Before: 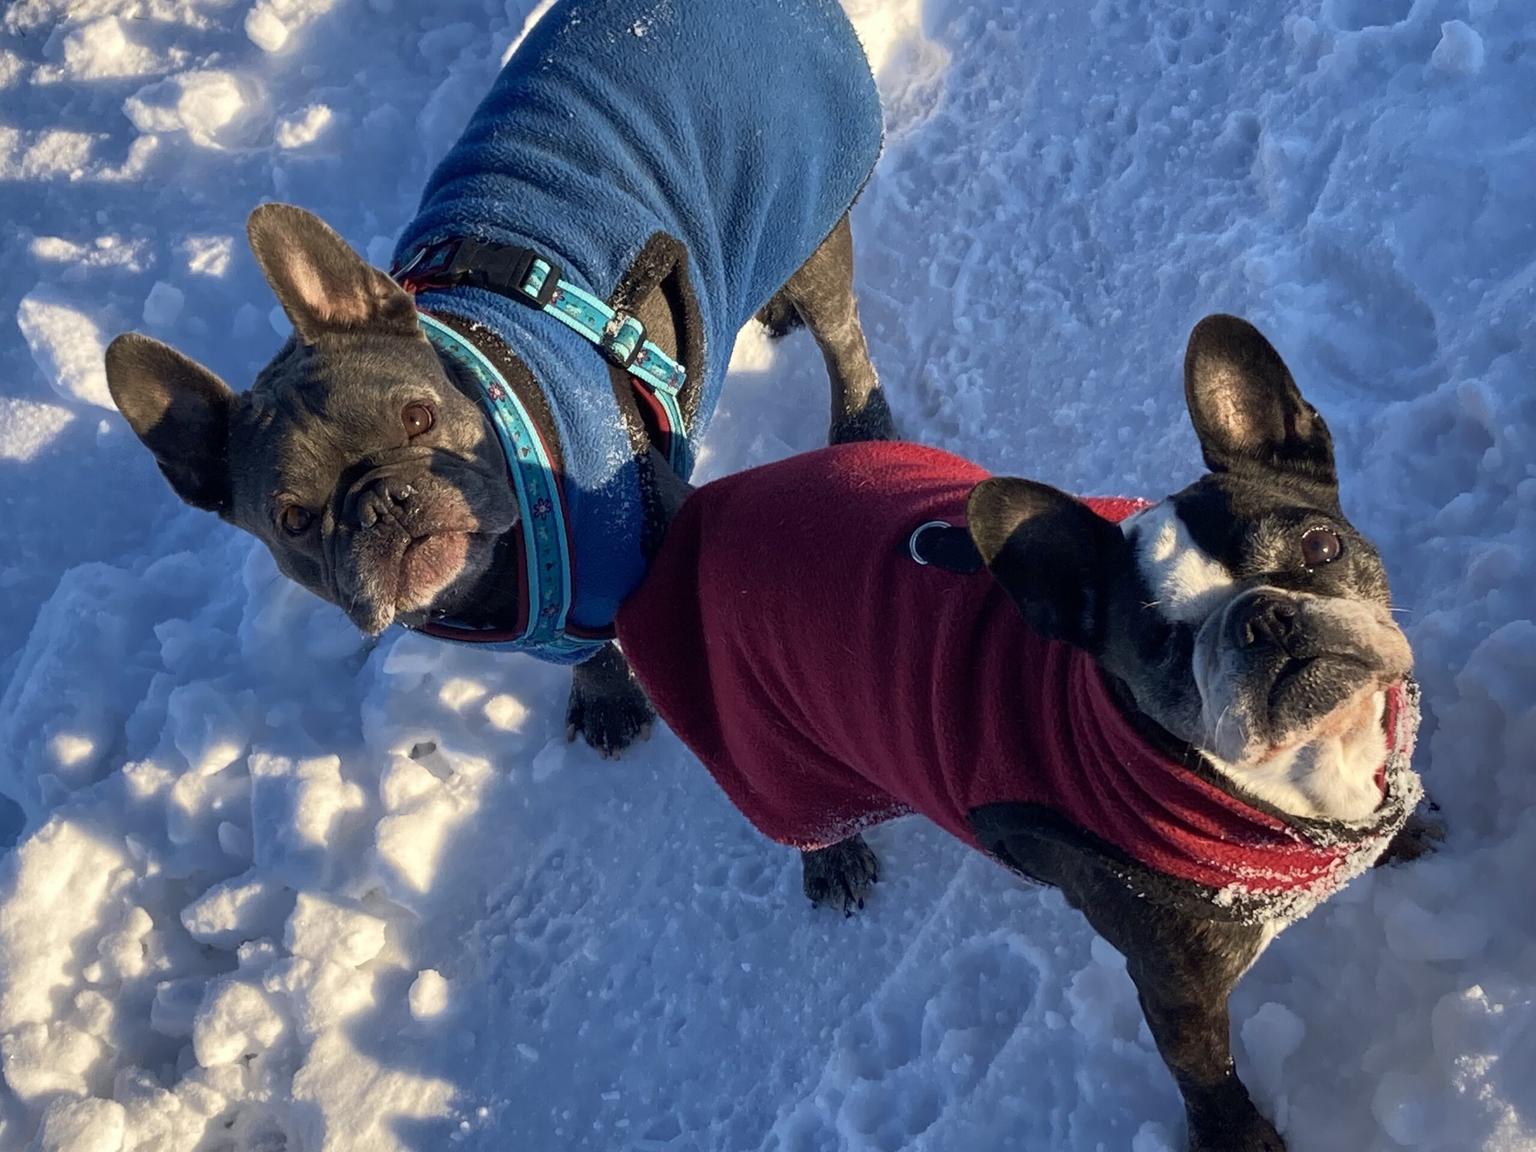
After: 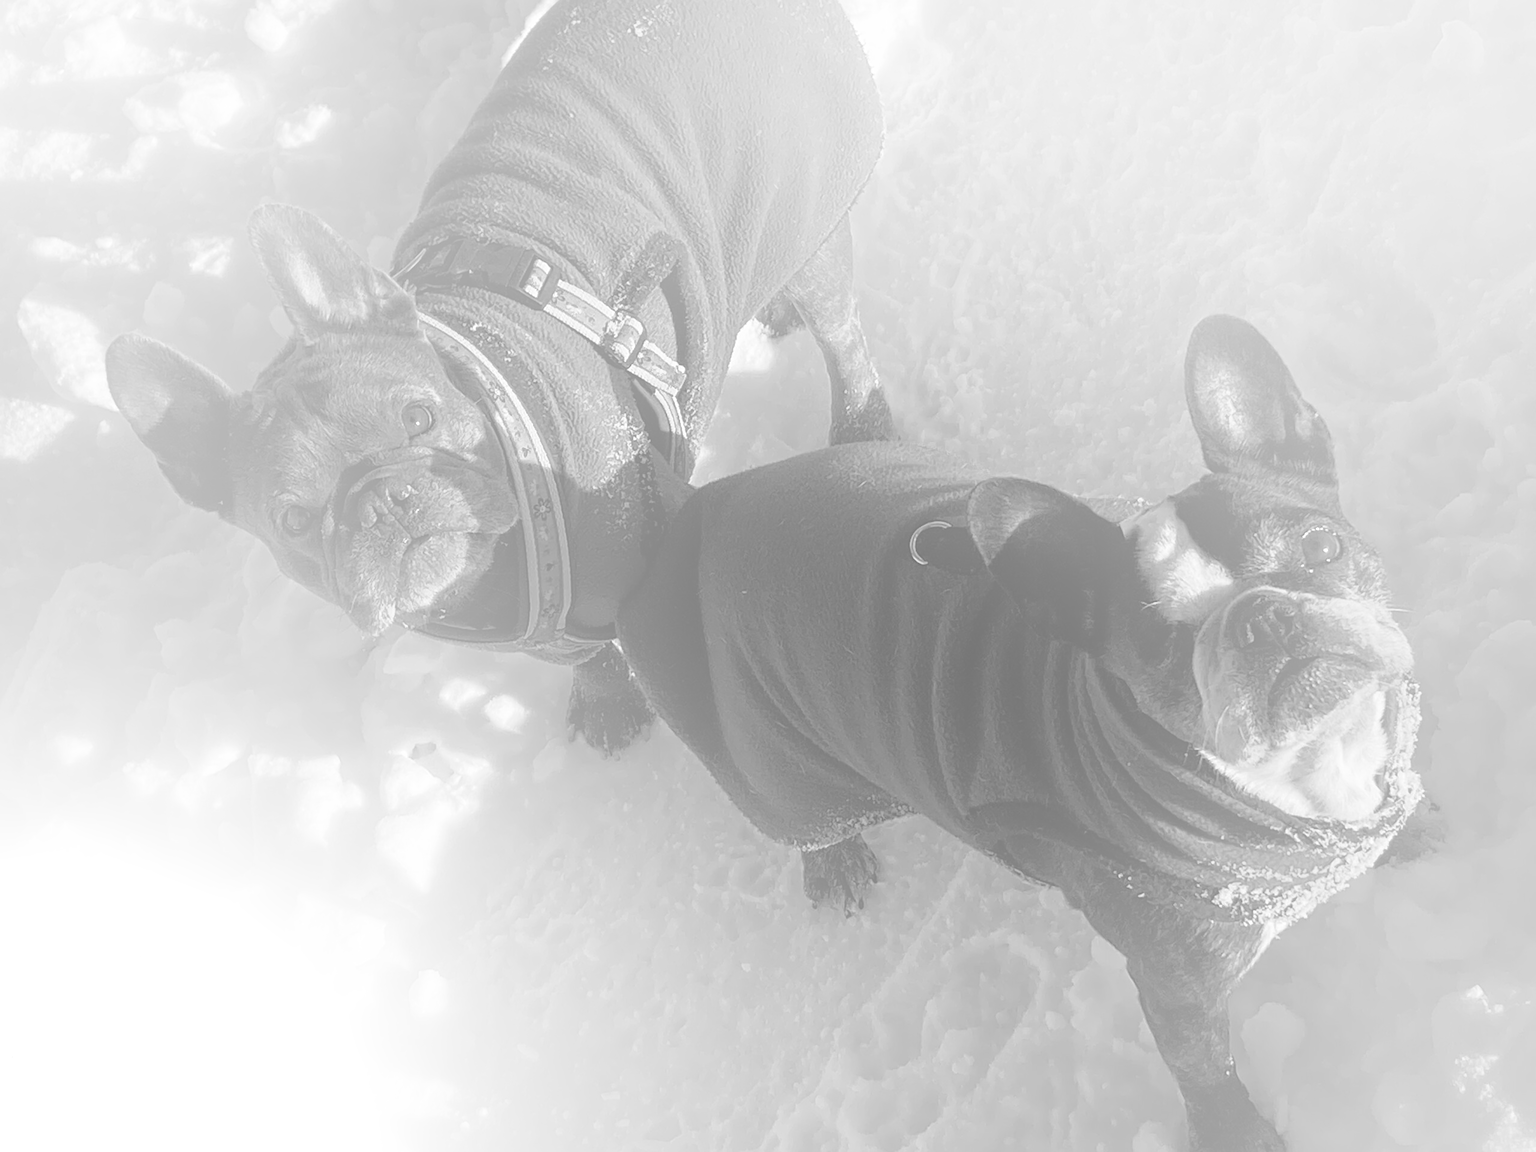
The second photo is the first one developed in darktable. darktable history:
bloom: size 85%, threshold 5%, strength 85%
monochrome: on, module defaults
sharpen: on, module defaults
